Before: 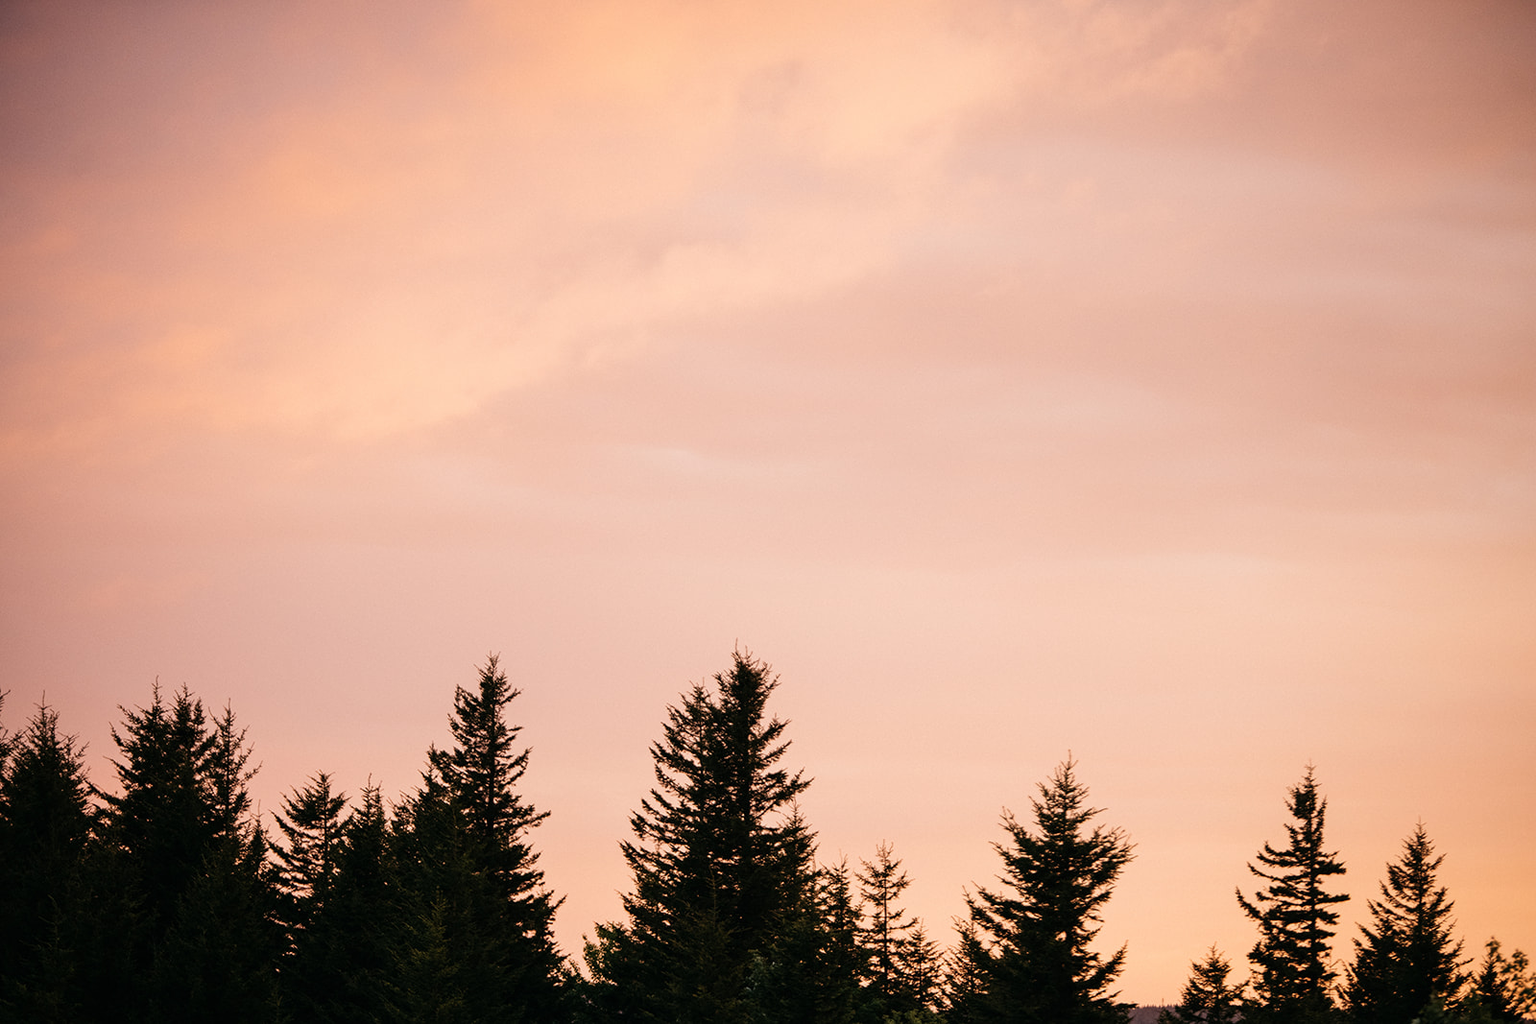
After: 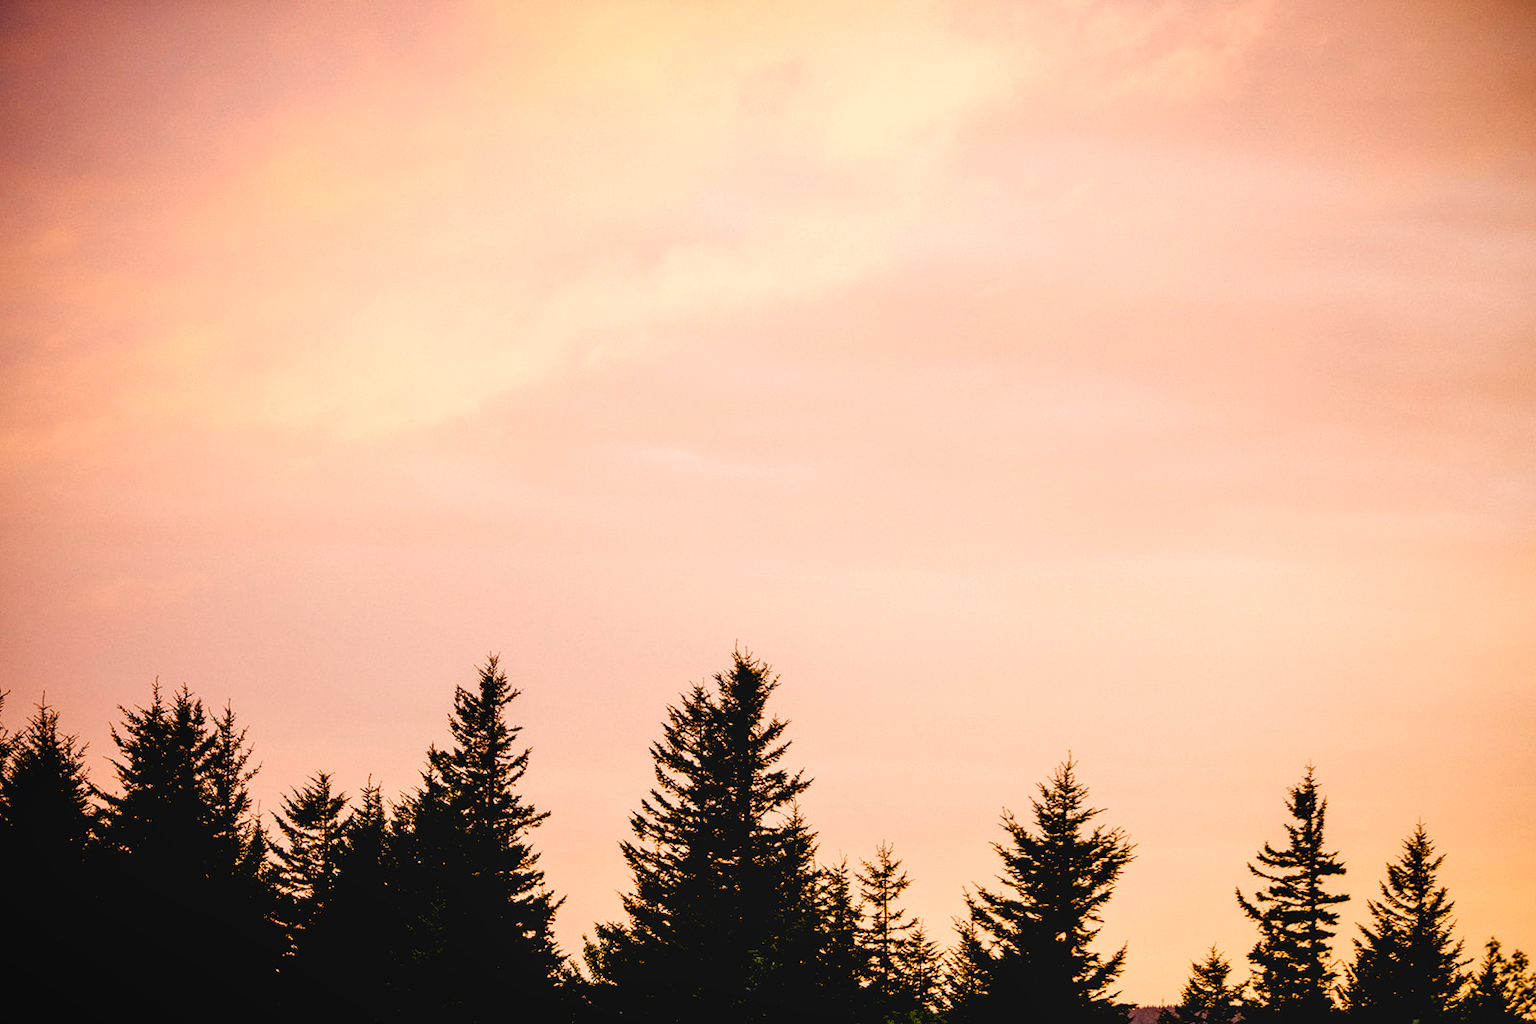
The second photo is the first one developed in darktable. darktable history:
contrast brightness saturation: saturation 0.13
color zones: curves: ch0 [(0, 0.558) (0.143, 0.548) (0.286, 0.447) (0.429, 0.259) (0.571, 0.5) (0.714, 0.5) (0.857, 0.593) (1, 0.558)]; ch1 [(0, 0.543) (0.01, 0.544) (0.12, 0.492) (0.248, 0.458) (0.5, 0.534) (0.748, 0.5) (0.99, 0.469) (1, 0.543)]; ch2 [(0, 0.507) (0.143, 0.522) (0.286, 0.505) (0.429, 0.5) (0.571, 0.5) (0.714, 0.5) (0.857, 0.5) (1, 0.507)]
tone equalizer: on, module defaults
local contrast: detail 110%
color balance rgb: shadows lift › luminance -9.41%, highlights gain › luminance 17.6%, global offset › luminance -1.45%, perceptual saturation grading › highlights -17.77%, perceptual saturation grading › mid-tones 33.1%, perceptual saturation grading › shadows 50.52%, global vibrance 24.22%
